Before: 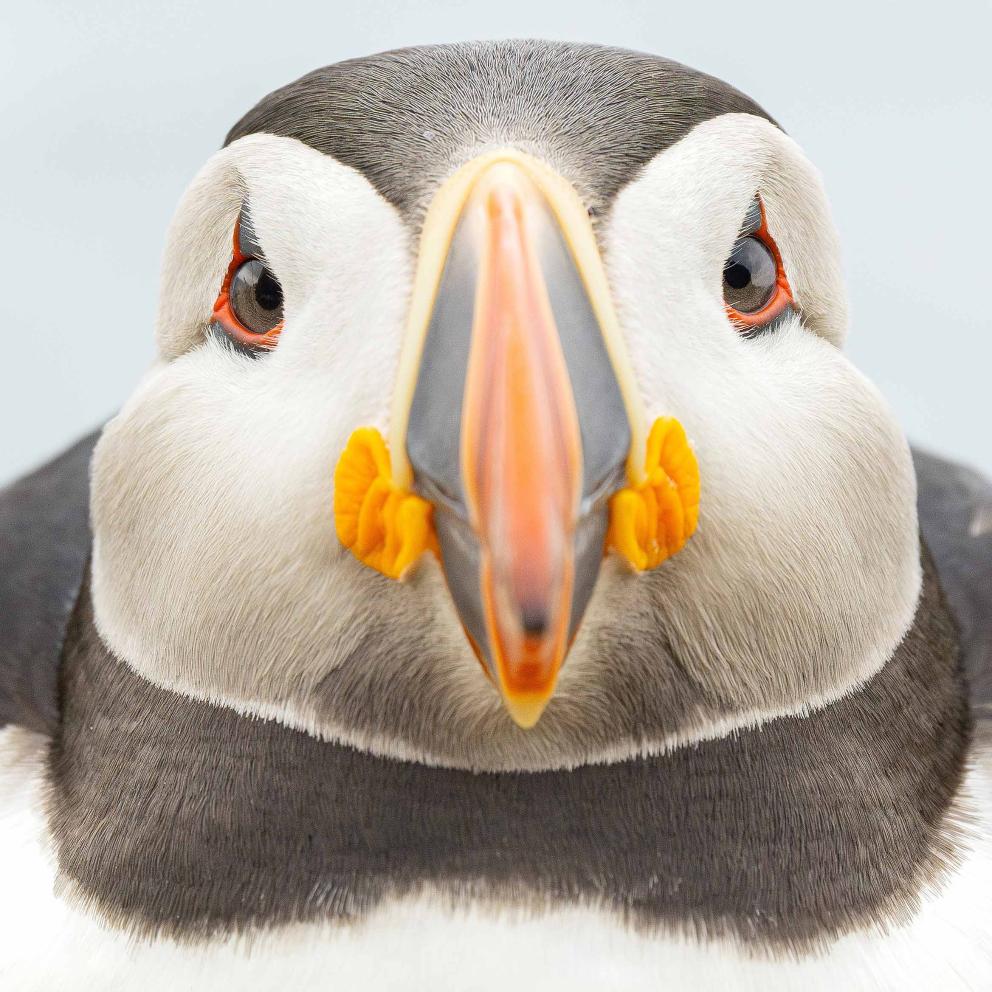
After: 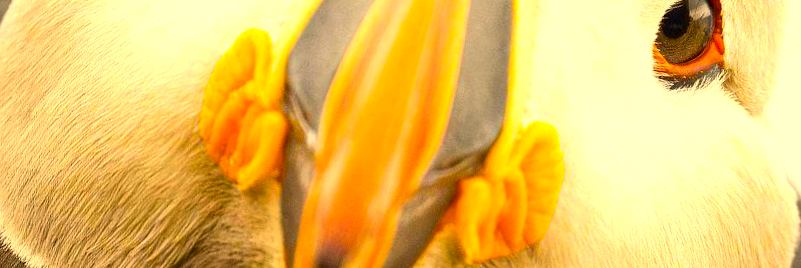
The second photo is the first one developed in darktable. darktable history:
crop and rotate: angle 16.12°, top 30.835%, bottom 35.653%
white balance: red 1.123, blue 0.83
color balance rgb: linear chroma grading › global chroma 9%, perceptual saturation grading › global saturation 36%, perceptual saturation grading › shadows 35%, perceptual brilliance grading › global brilliance 15%, perceptual brilliance grading › shadows -35%, global vibrance 15%
